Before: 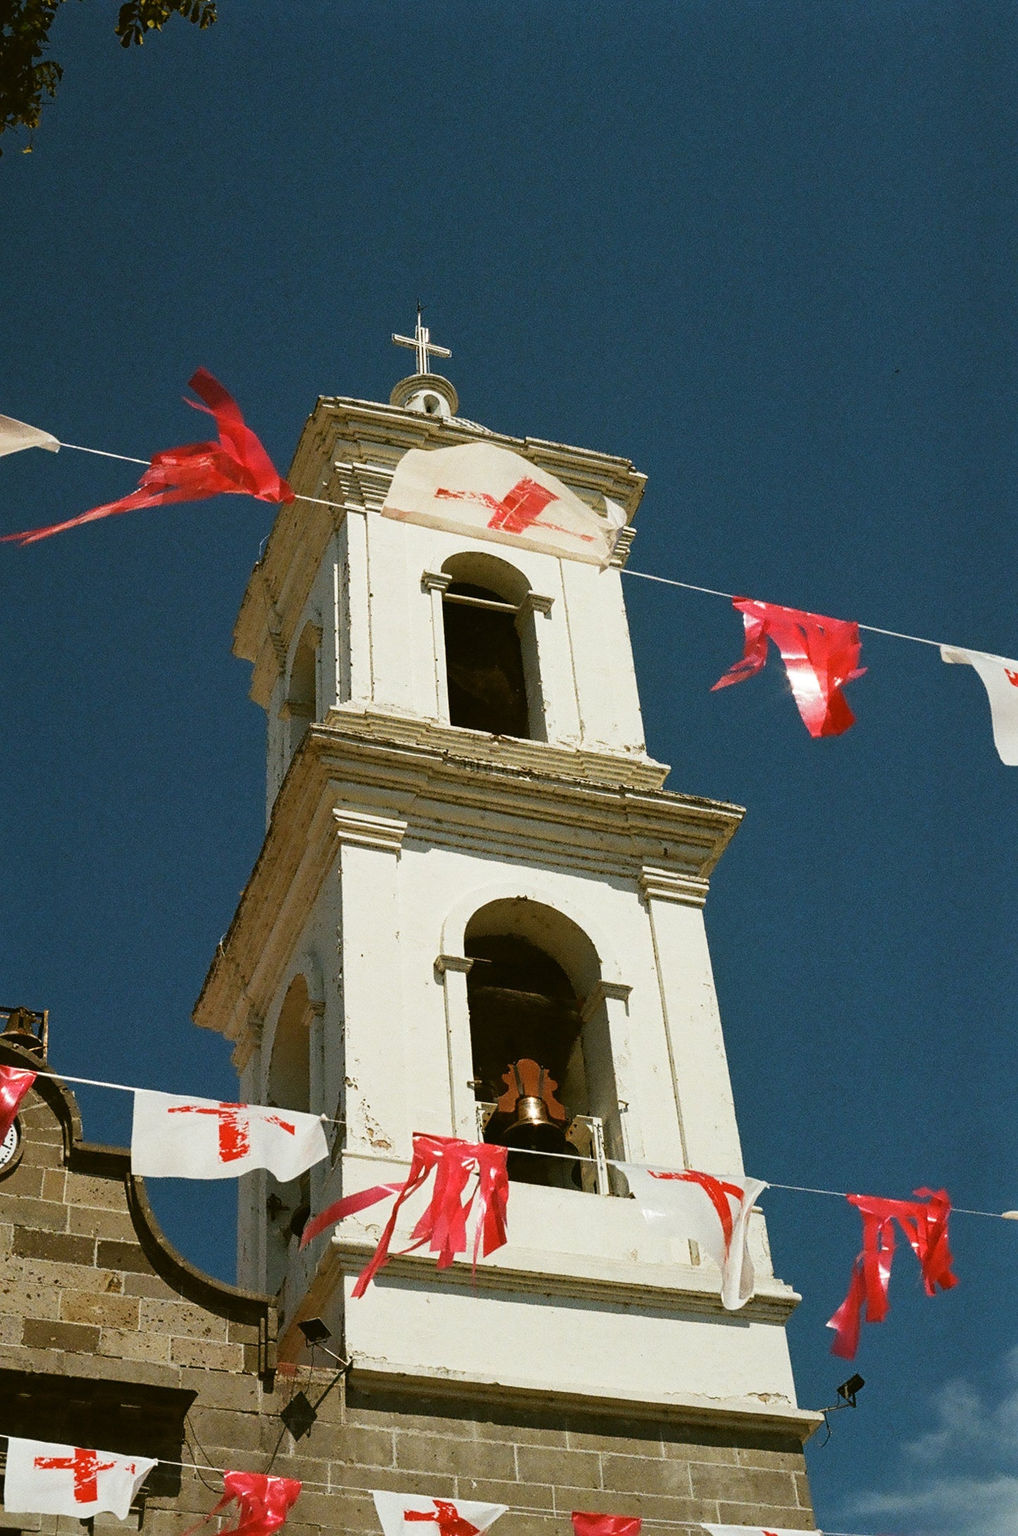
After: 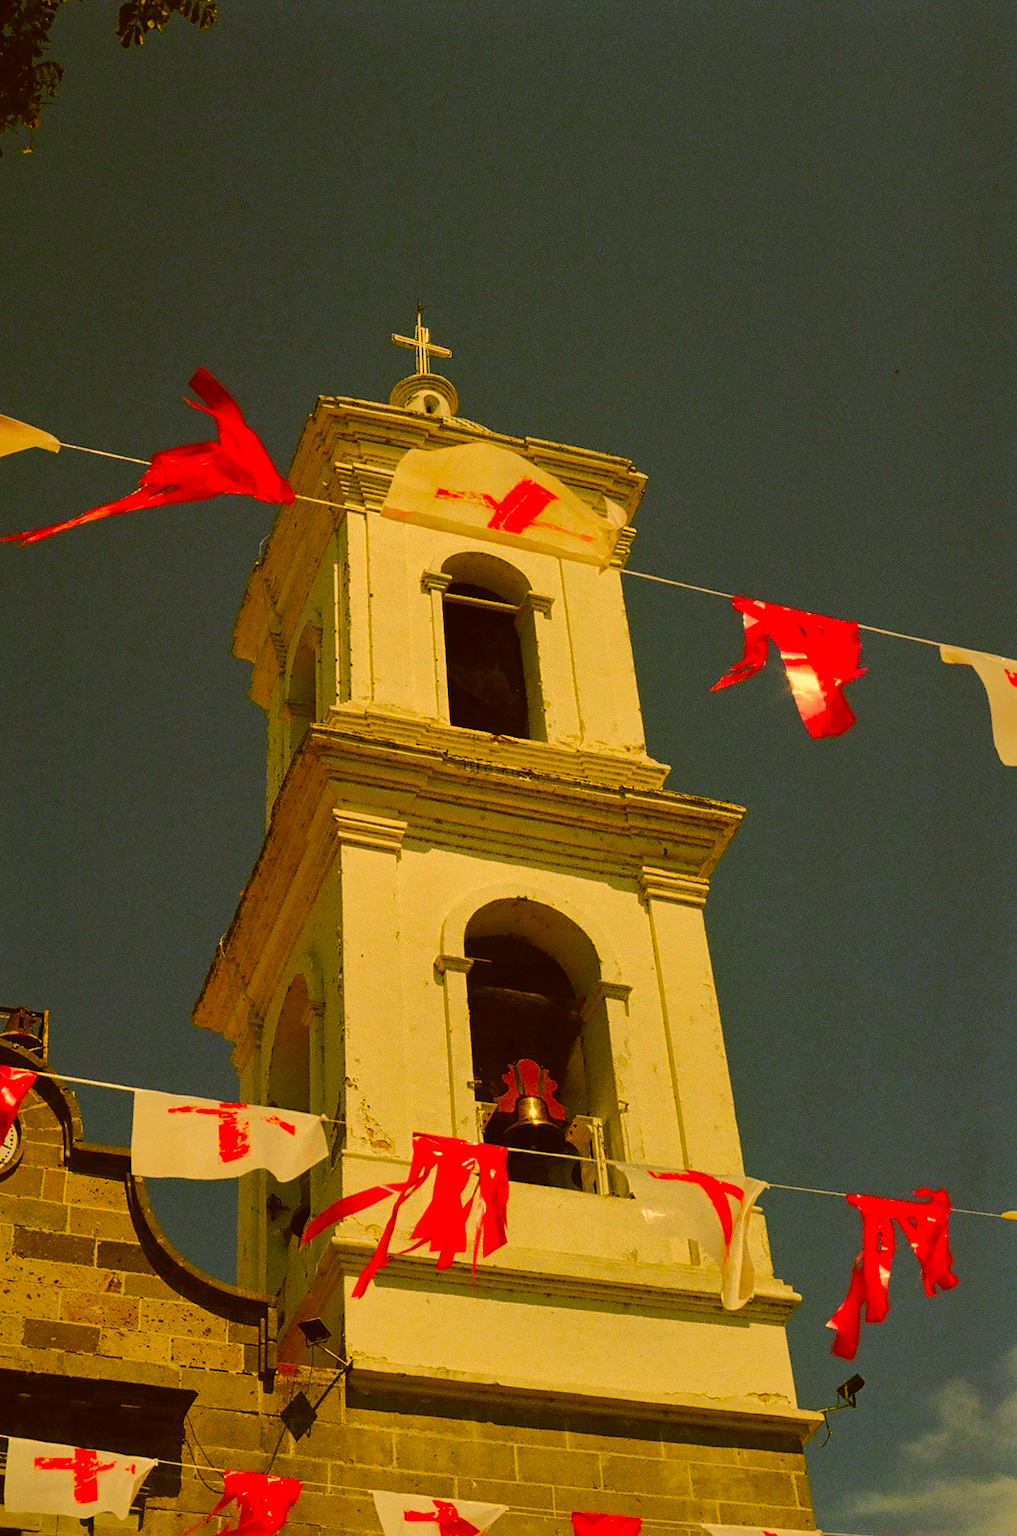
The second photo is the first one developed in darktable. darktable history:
shadows and highlights: shadows -18.16, highlights -73.75
color correction: highlights a* 10.53, highlights b* 30.66, shadows a* 2.78, shadows b* 17.29, saturation 1.73
